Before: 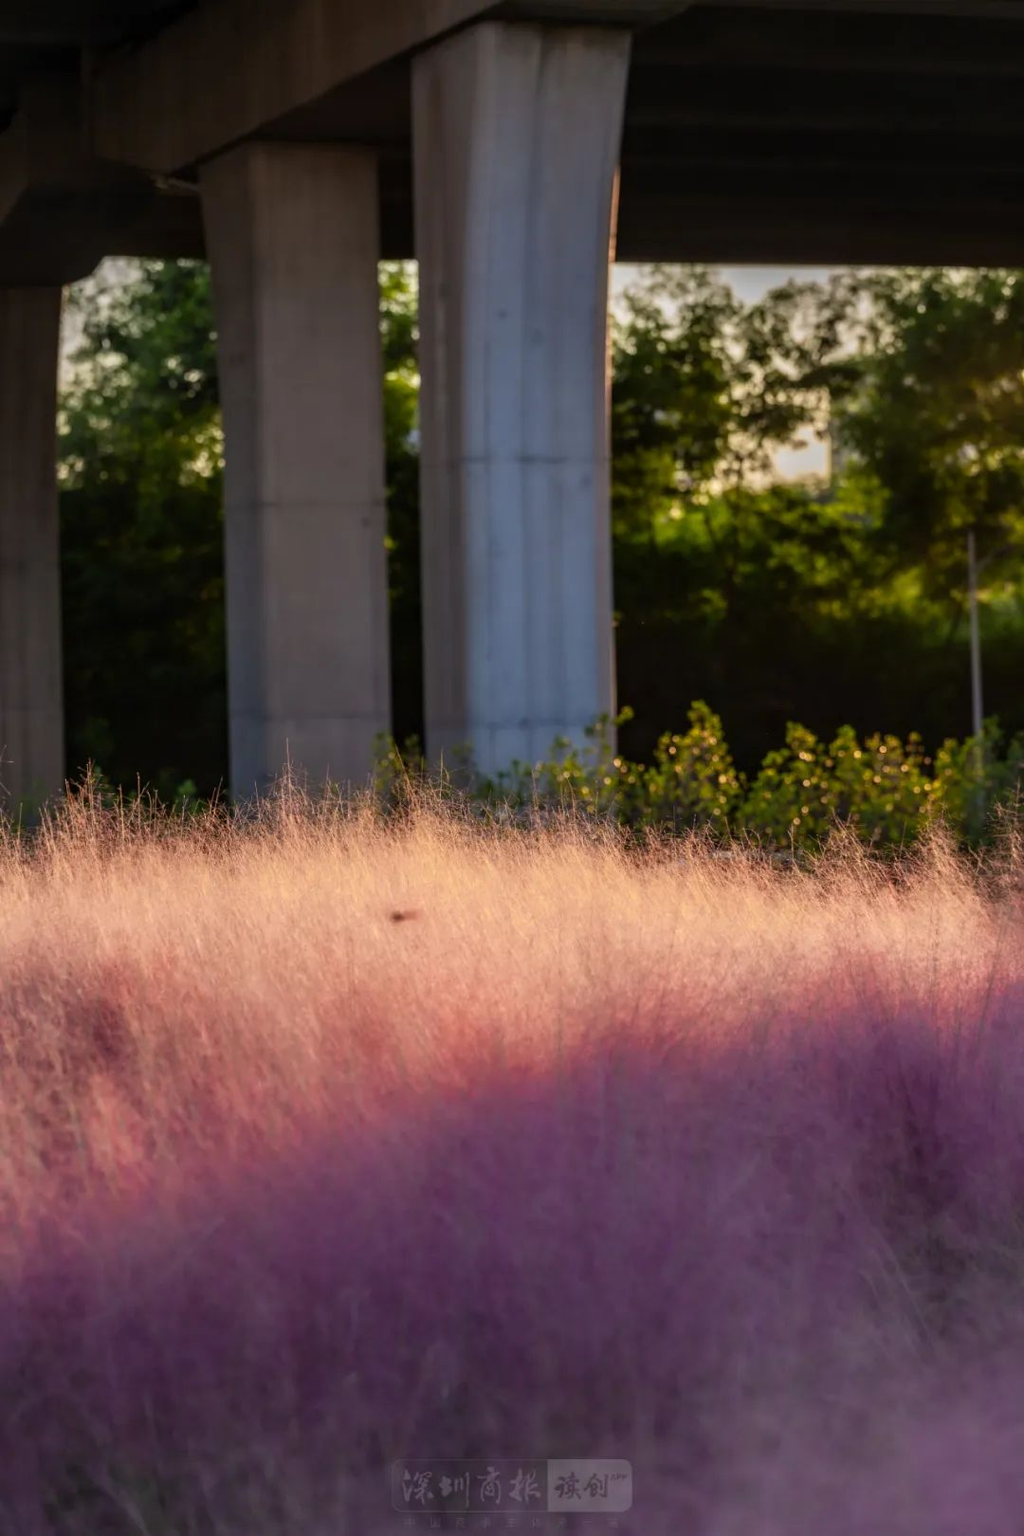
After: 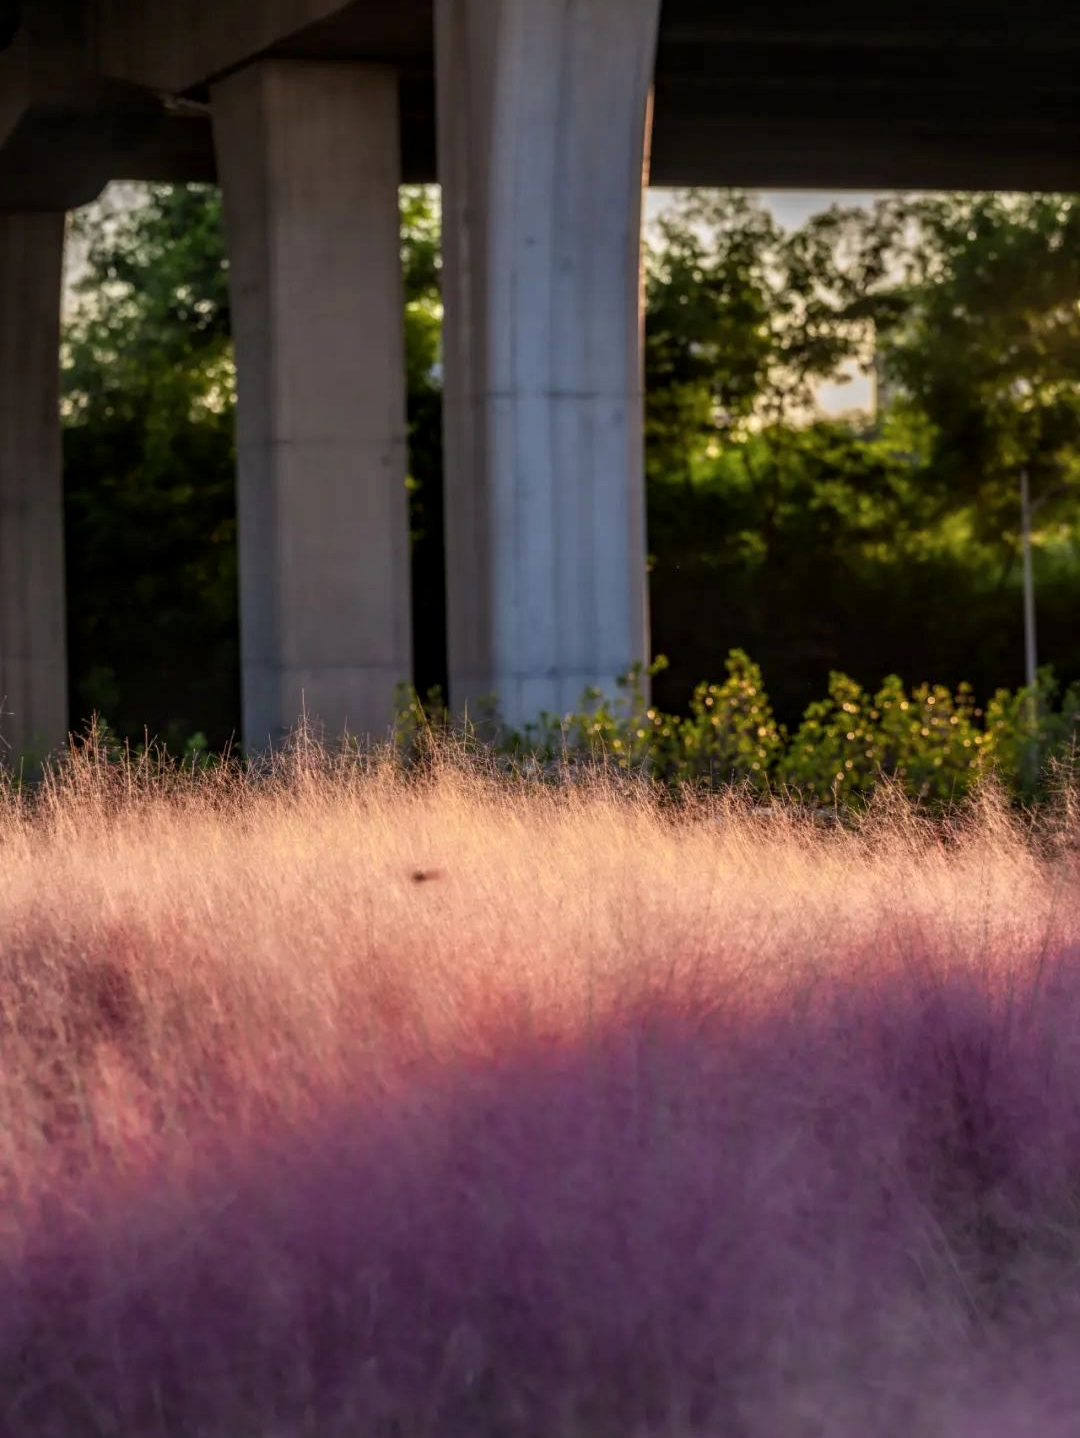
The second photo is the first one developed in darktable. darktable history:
crop and rotate: top 5.609%, bottom 5.609%
local contrast: on, module defaults
